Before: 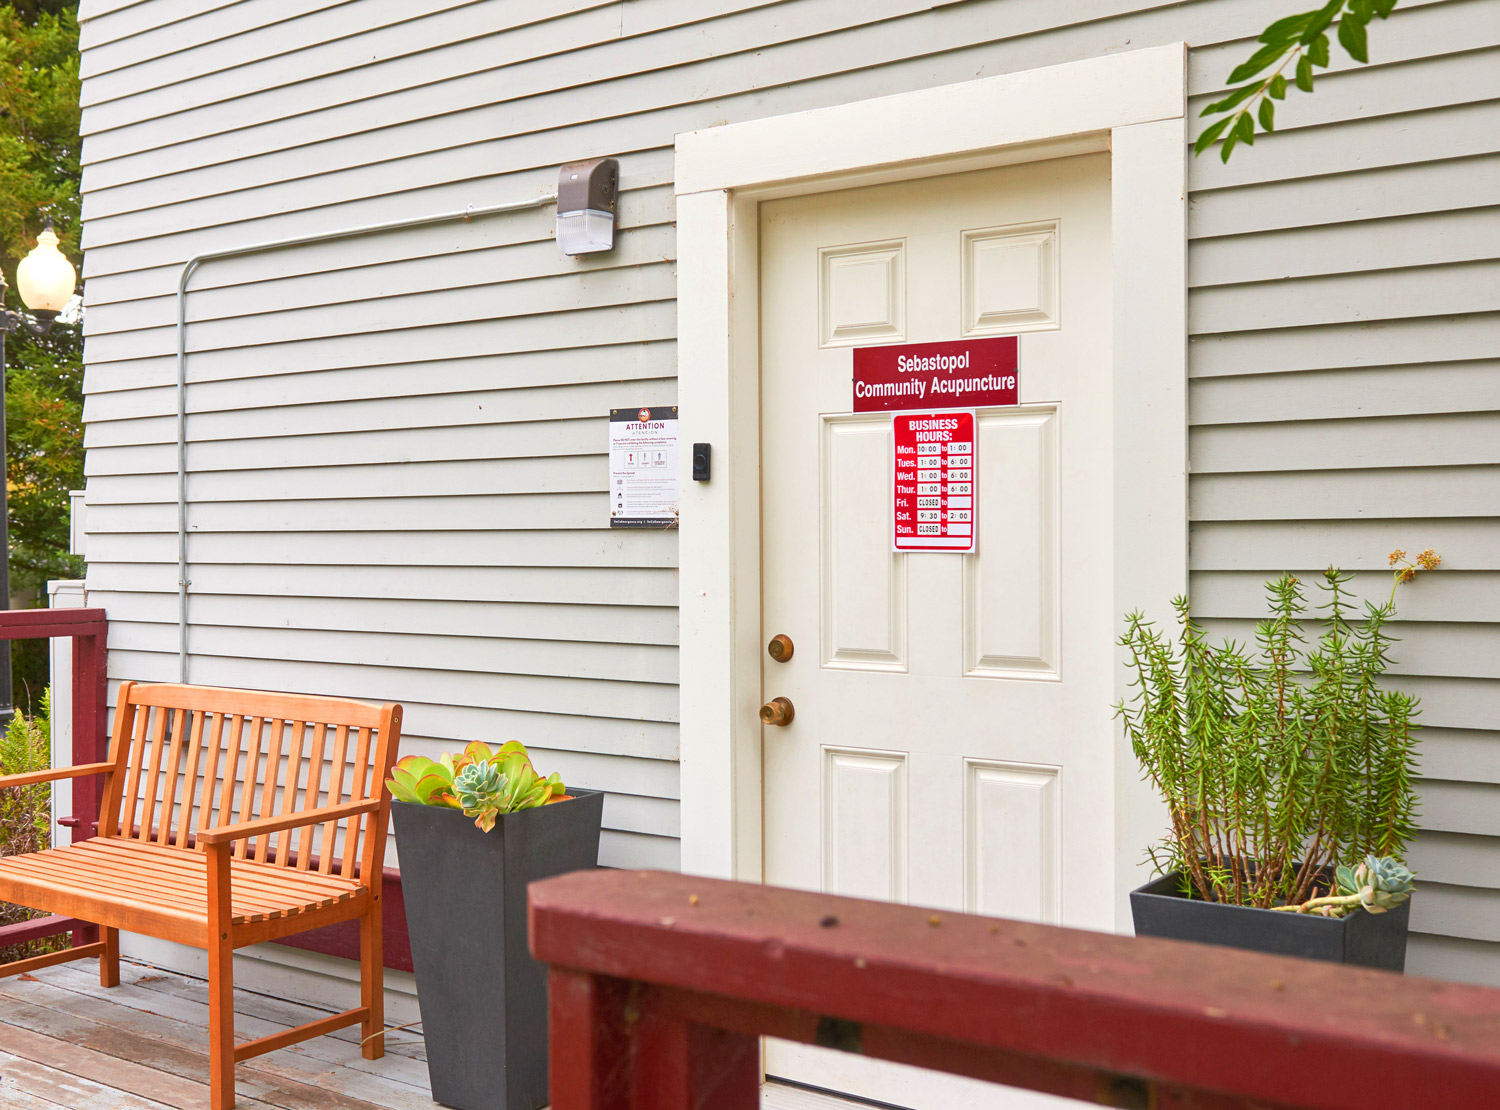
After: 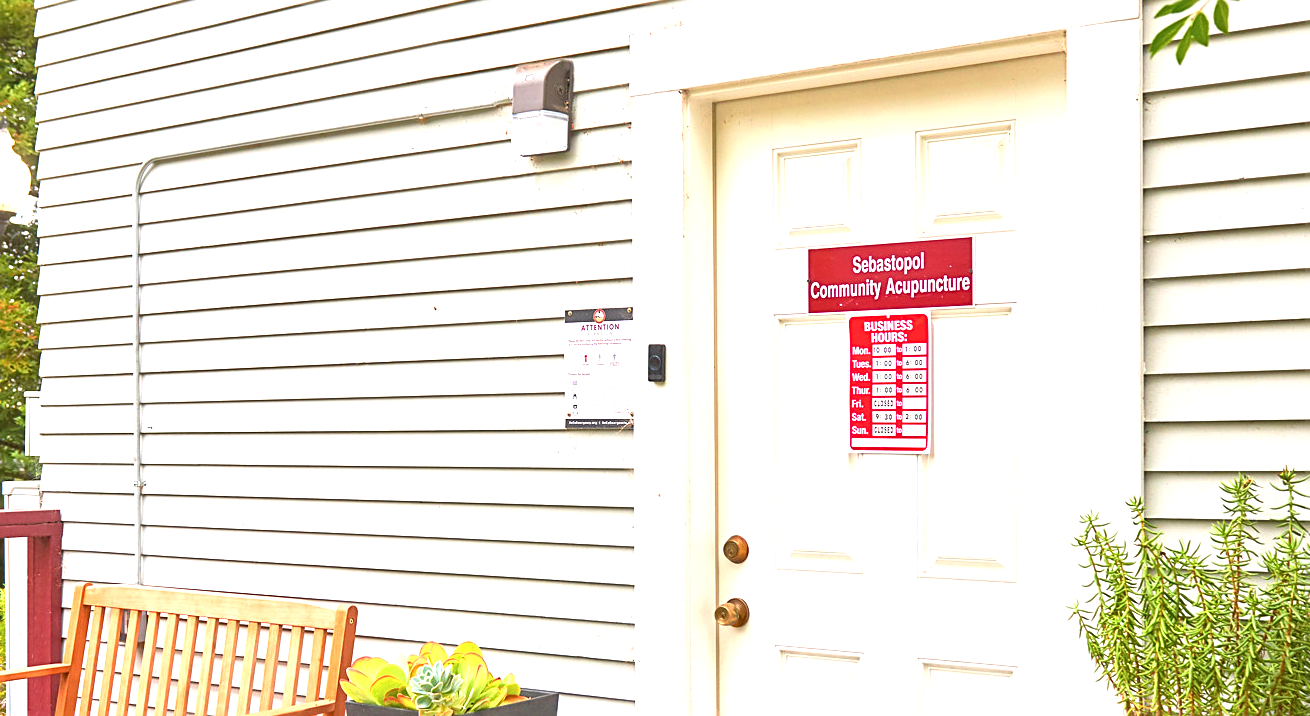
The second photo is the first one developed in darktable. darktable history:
contrast brightness saturation: saturation -0.05
sharpen: on, module defaults
crop: left 3.015%, top 8.969%, right 9.647%, bottom 26.457%
exposure: exposure 0.95 EV, compensate highlight preservation false
white balance: red 1.009, blue 0.985
